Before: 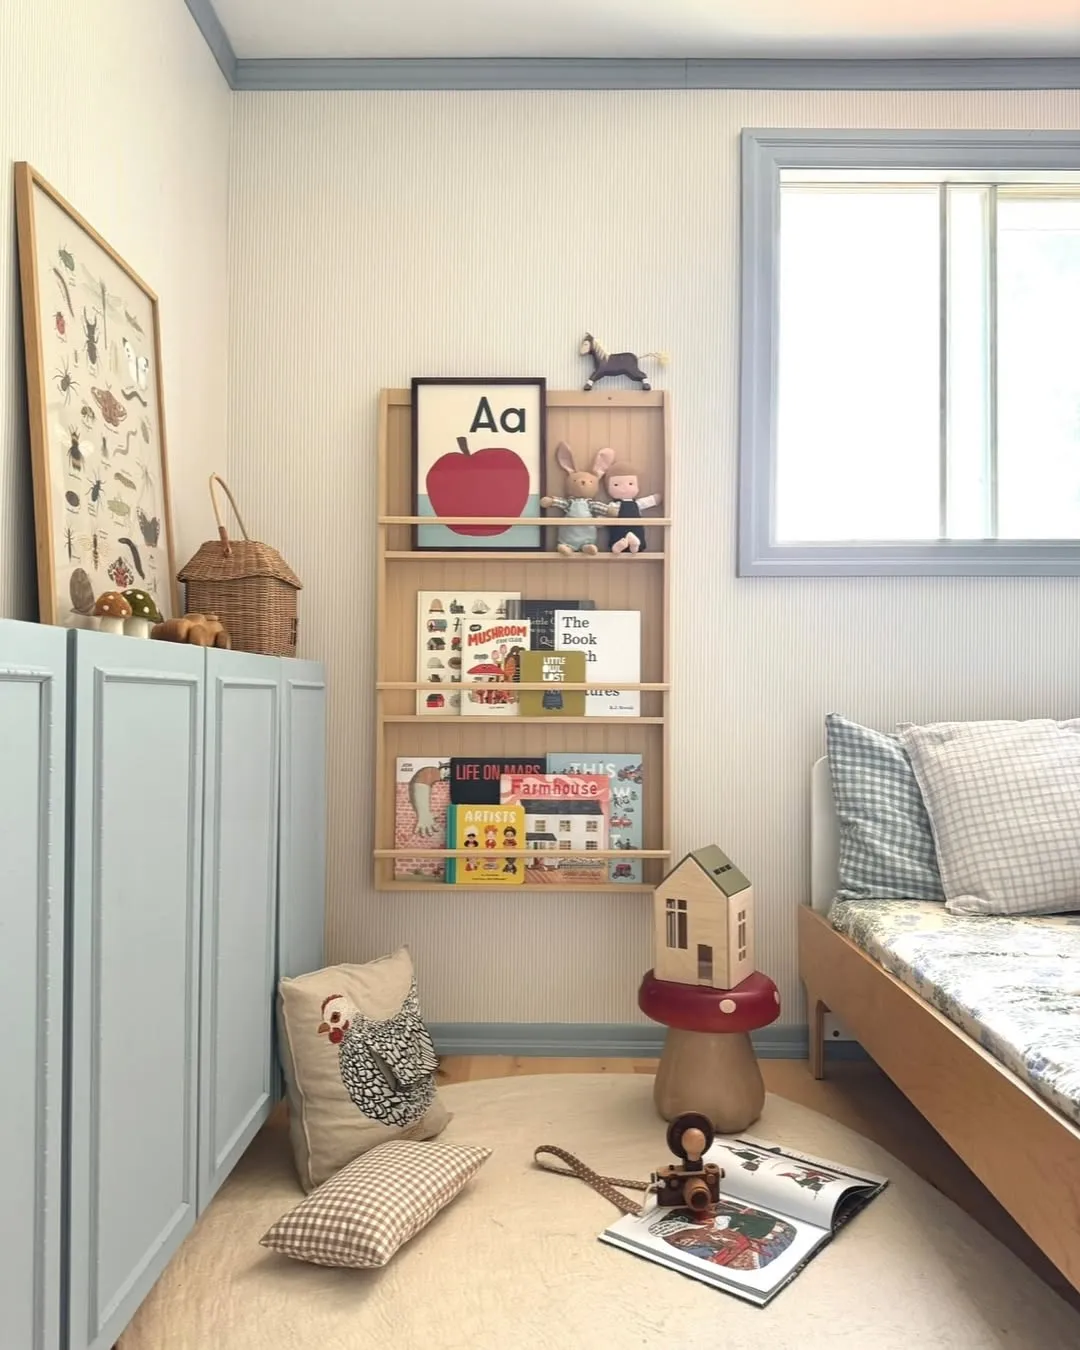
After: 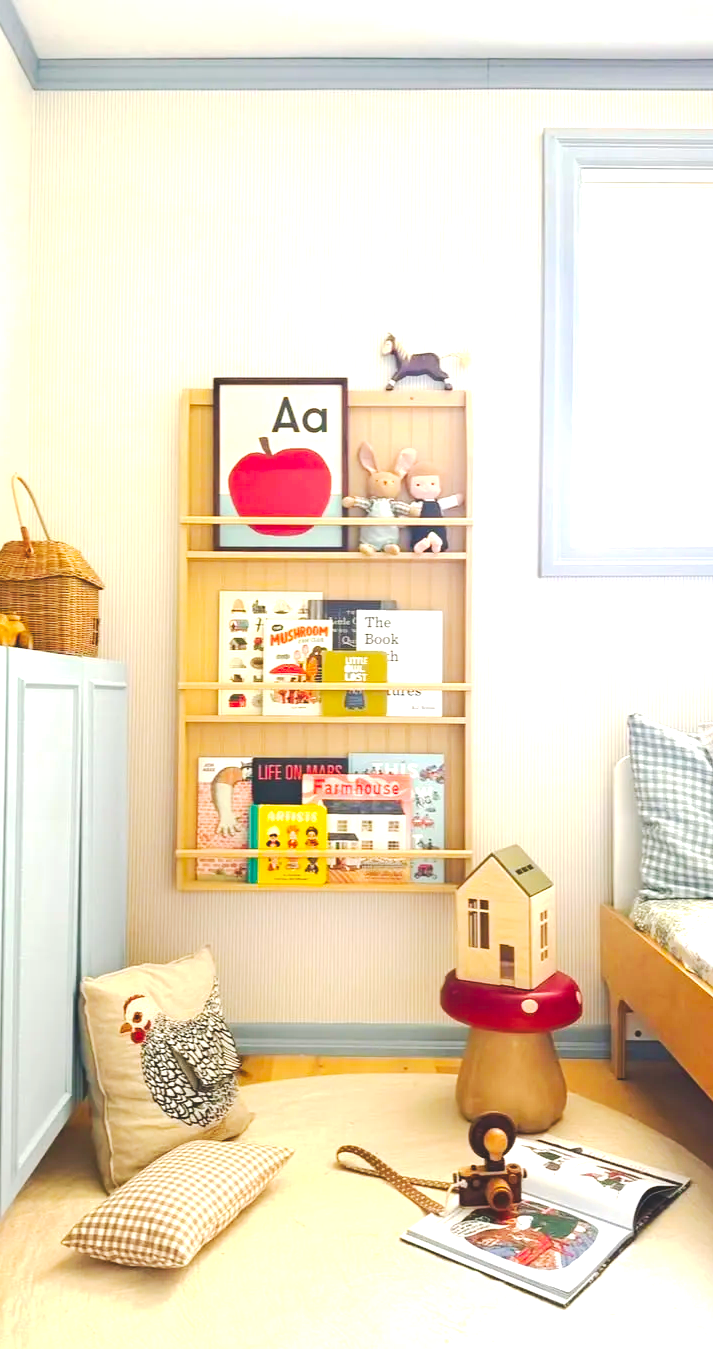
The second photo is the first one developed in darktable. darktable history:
color balance rgb: linear chroma grading › global chroma 20%, perceptual saturation grading › global saturation 25%, perceptual brilliance grading › global brilliance 20%, global vibrance 20%
levels: levels [0, 0.474, 0.947]
crop and rotate: left 18.442%, right 15.508%
tone curve: curves: ch0 [(0, 0) (0.003, 0.126) (0.011, 0.129) (0.025, 0.129) (0.044, 0.136) (0.069, 0.145) (0.1, 0.162) (0.136, 0.182) (0.177, 0.211) (0.224, 0.254) (0.277, 0.307) (0.335, 0.366) (0.399, 0.441) (0.468, 0.533) (0.543, 0.624) (0.623, 0.702) (0.709, 0.774) (0.801, 0.835) (0.898, 0.904) (1, 1)], preserve colors none
